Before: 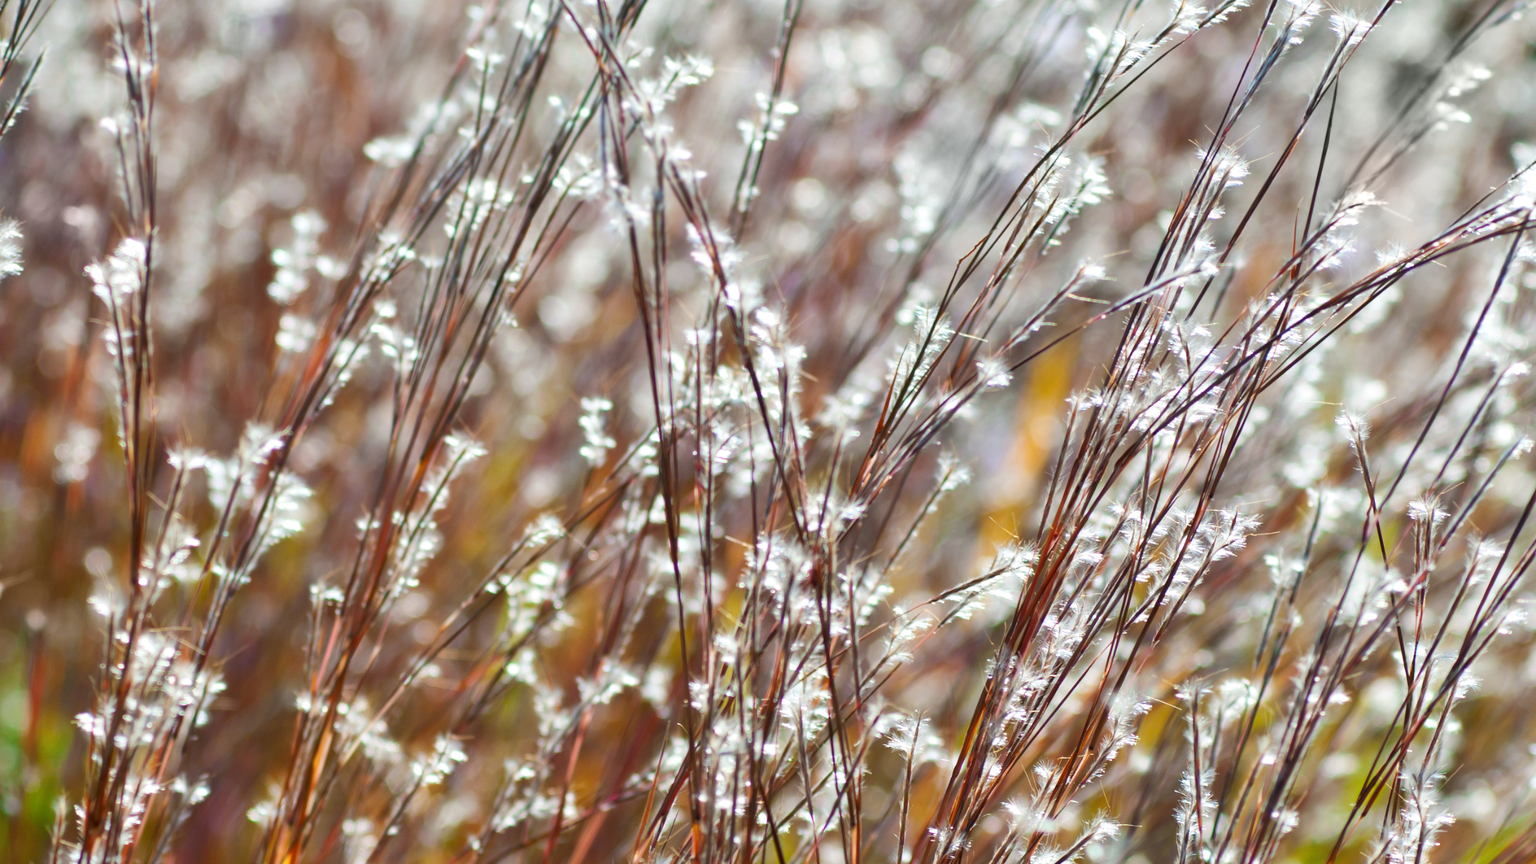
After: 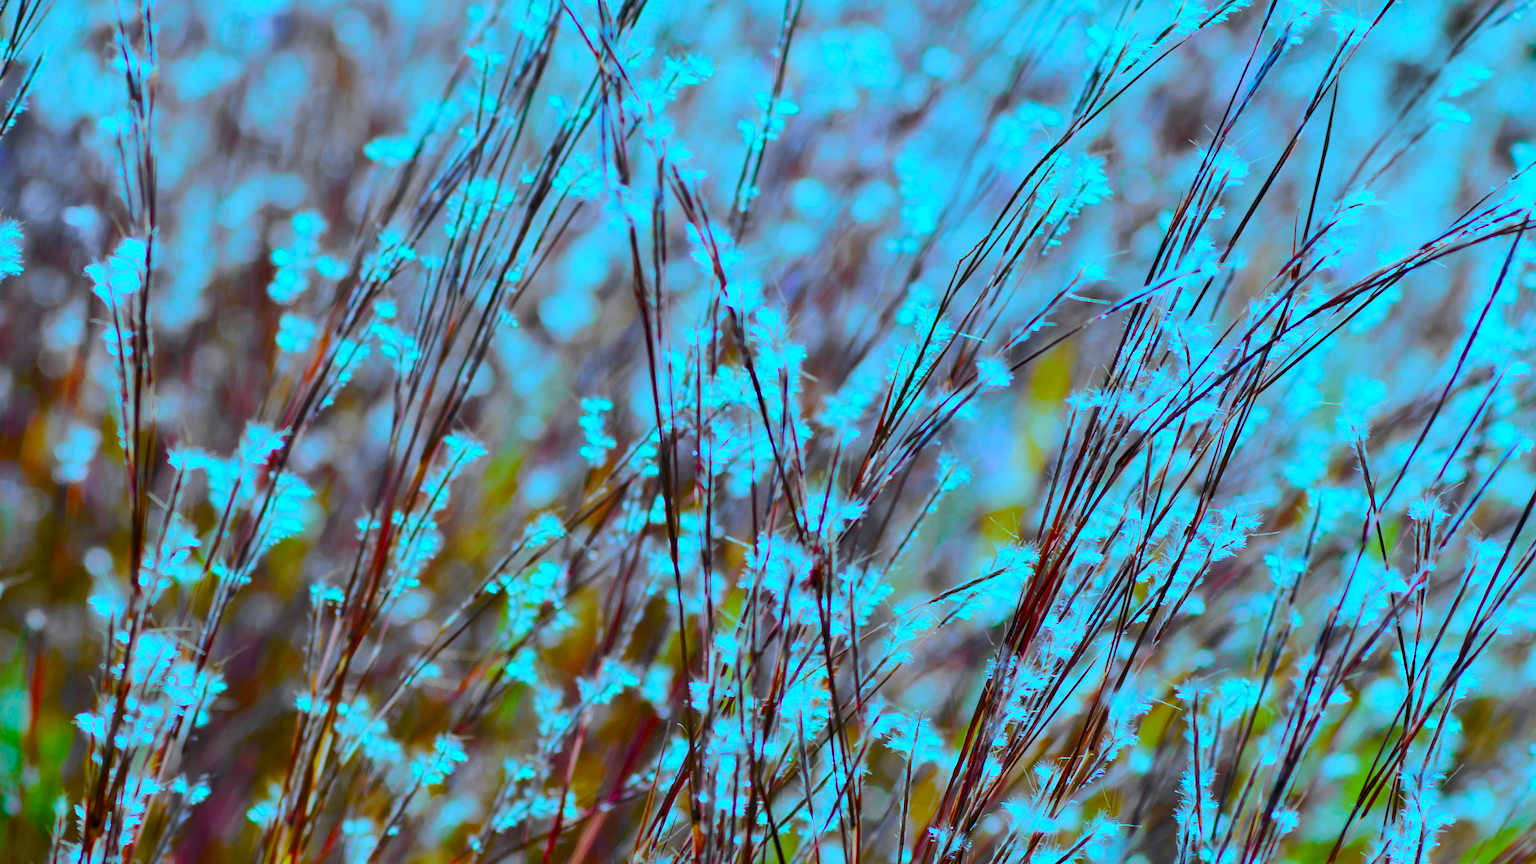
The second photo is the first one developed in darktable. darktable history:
white balance: red 0.871, blue 1.249
color balance rgb: shadows lift › luminance -7.7%, shadows lift › chroma 2.13%, shadows lift › hue 165.27°, power › luminance -7.77%, power › chroma 1.34%, power › hue 330.55°, highlights gain › luminance -33.33%, highlights gain › chroma 5.68%, highlights gain › hue 217.2°, global offset › luminance -0.33%, global offset › chroma 0.11%, global offset › hue 165.27°, perceptual saturation grading › global saturation 27.72%, perceptual saturation grading › highlights -25%, perceptual saturation grading › mid-tones 25%, perceptual saturation grading › shadows 50%
tone curve: curves: ch0 [(0, 0) (0.071, 0.047) (0.266, 0.26) (0.483, 0.554) (0.753, 0.811) (1, 0.983)]; ch1 [(0, 0) (0.346, 0.307) (0.408, 0.369) (0.463, 0.443) (0.482, 0.493) (0.502, 0.5) (0.517, 0.502) (0.55, 0.548) (0.597, 0.624) (0.651, 0.698) (1, 1)]; ch2 [(0, 0) (0.346, 0.34) (0.434, 0.46) (0.485, 0.494) (0.5, 0.494) (0.517, 0.506) (0.535, 0.529) (0.583, 0.611) (0.625, 0.666) (1, 1)], color space Lab, independent channels, preserve colors none
